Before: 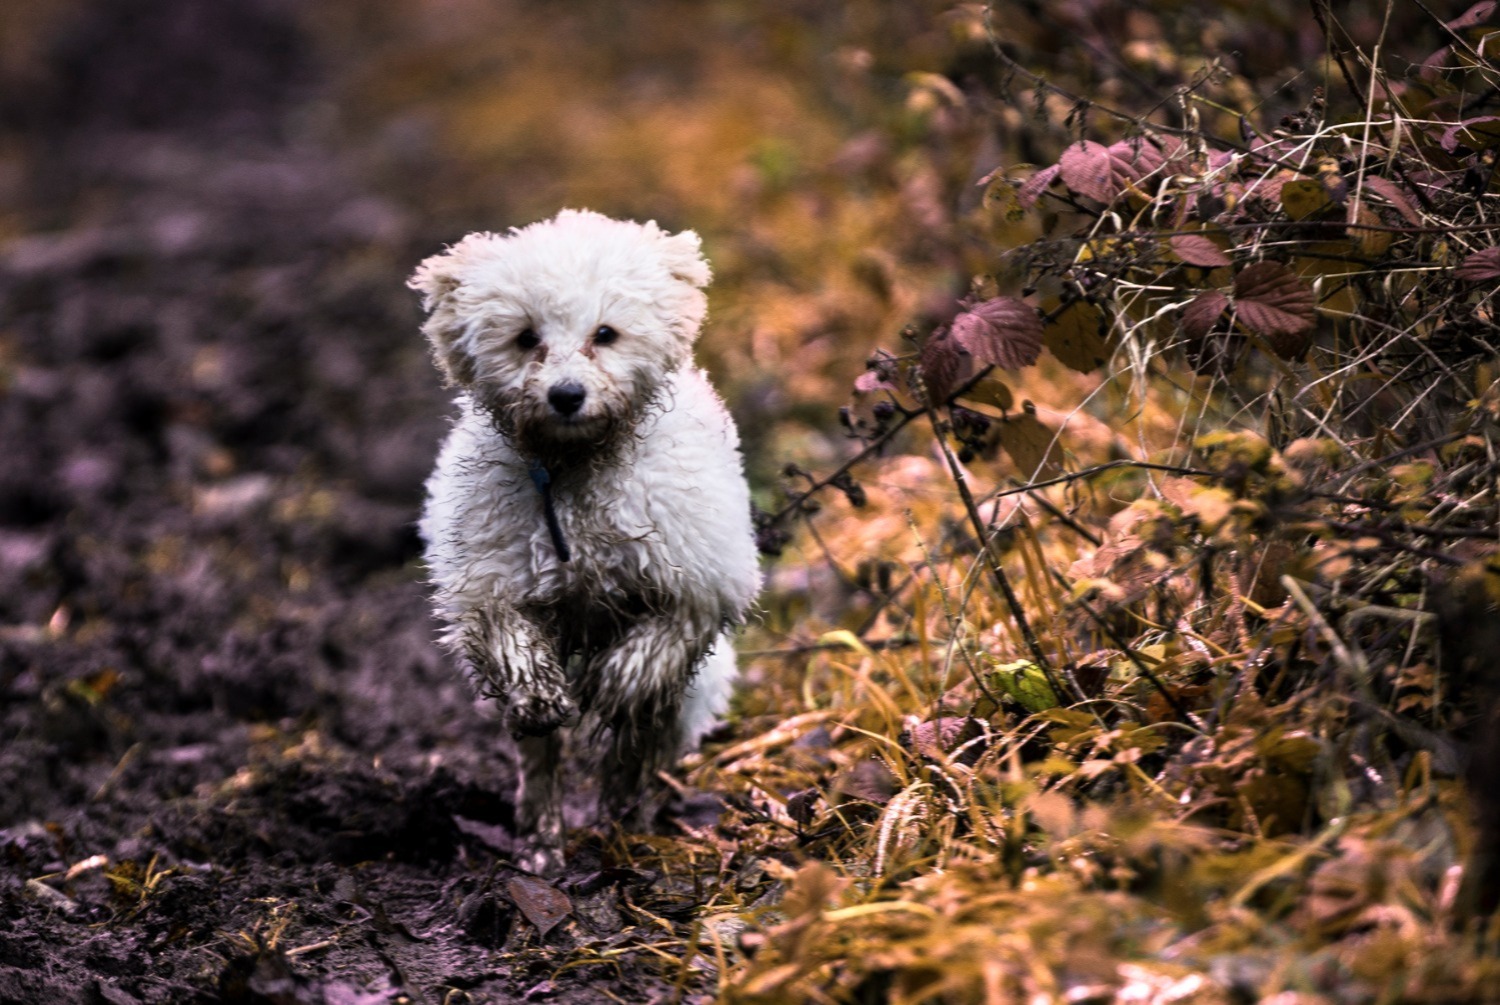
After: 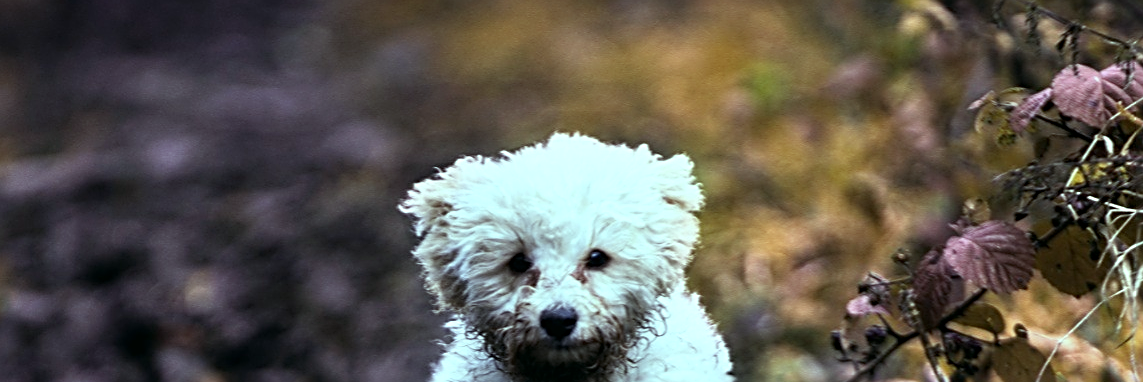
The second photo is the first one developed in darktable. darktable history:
color balance: mode lift, gamma, gain (sRGB), lift [0.997, 0.979, 1.021, 1.011], gamma [1, 1.084, 0.916, 0.998], gain [1, 0.87, 1.13, 1.101], contrast 4.55%, contrast fulcrum 38.24%, output saturation 104.09%
sharpen: radius 2.584, amount 0.688
crop: left 0.579%, top 7.627%, right 23.167%, bottom 54.275%
